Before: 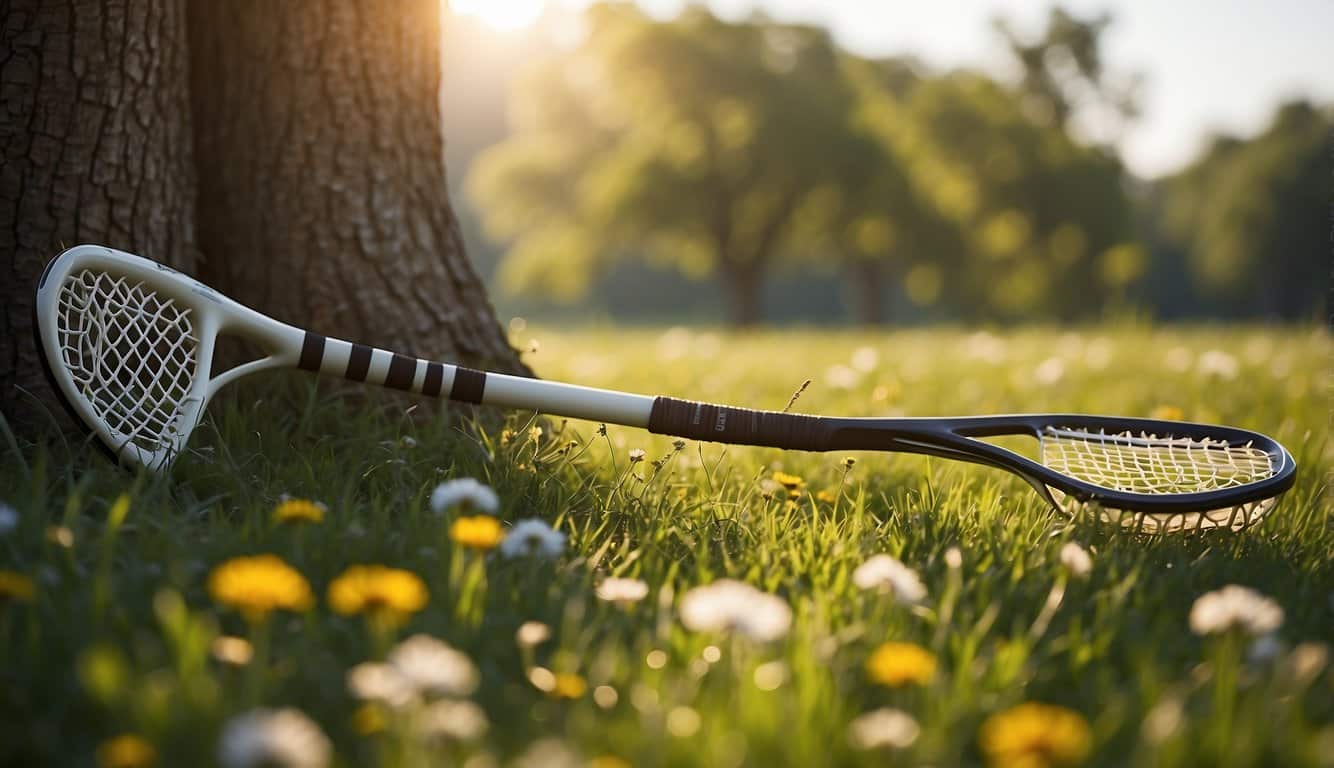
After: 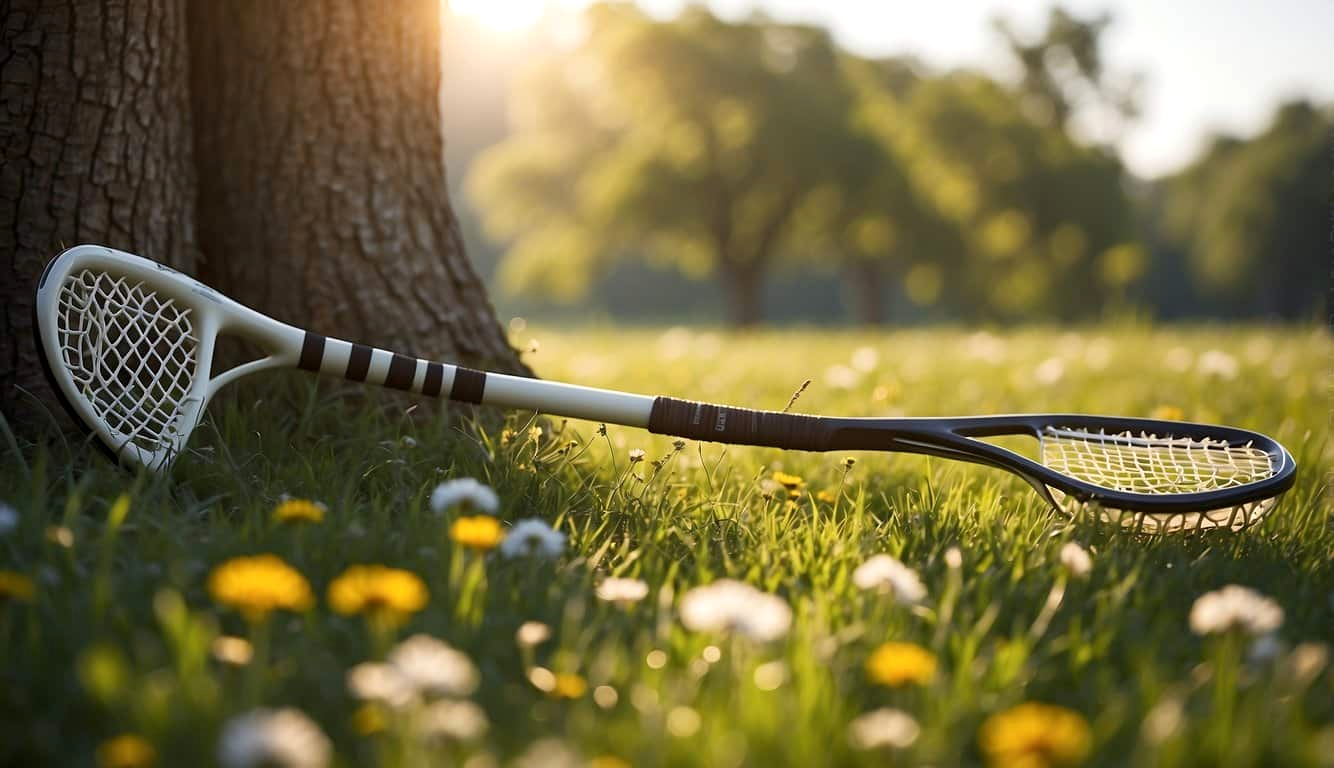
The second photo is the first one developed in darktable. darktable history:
exposure: black level correction 0.001, exposure 0.14 EV, compensate exposure bias true, compensate highlight preservation false
